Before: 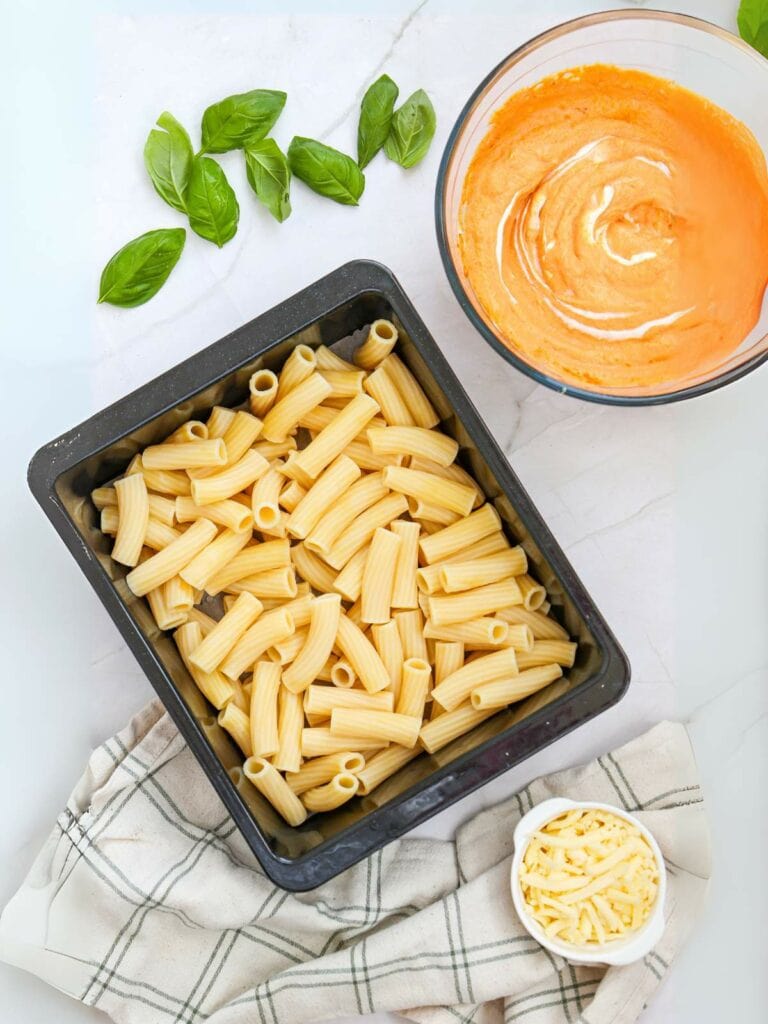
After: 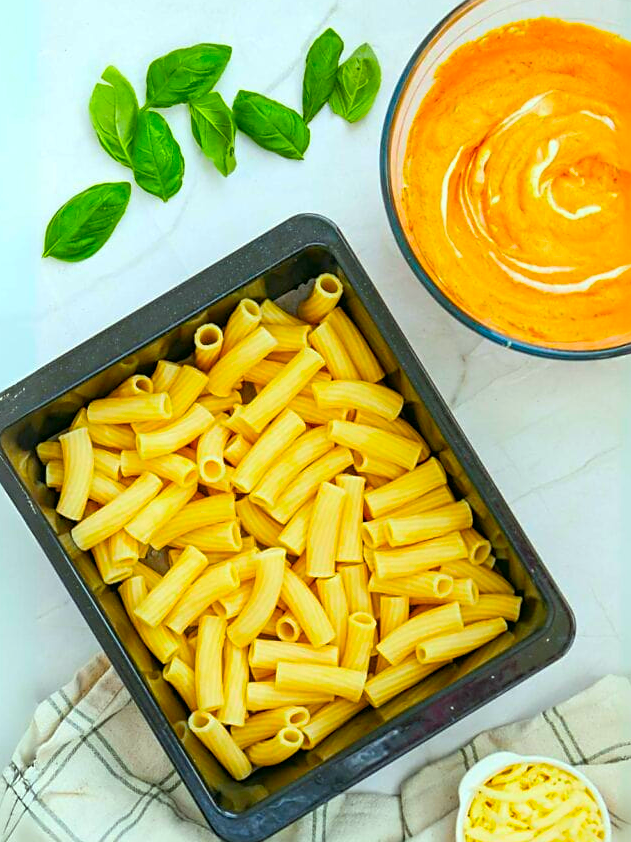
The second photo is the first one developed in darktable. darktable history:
crop and rotate: left 7.196%, top 4.574%, right 10.605%, bottom 13.178%
sharpen: radius 1.864, amount 0.398, threshold 1.271
color balance rgb: perceptual saturation grading › global saturation 34.05%, global vibrance 5.56%
color correction: highlights a* -7.33, highlights b* 1.26, shadows a* -3.55, saturation 1.4
